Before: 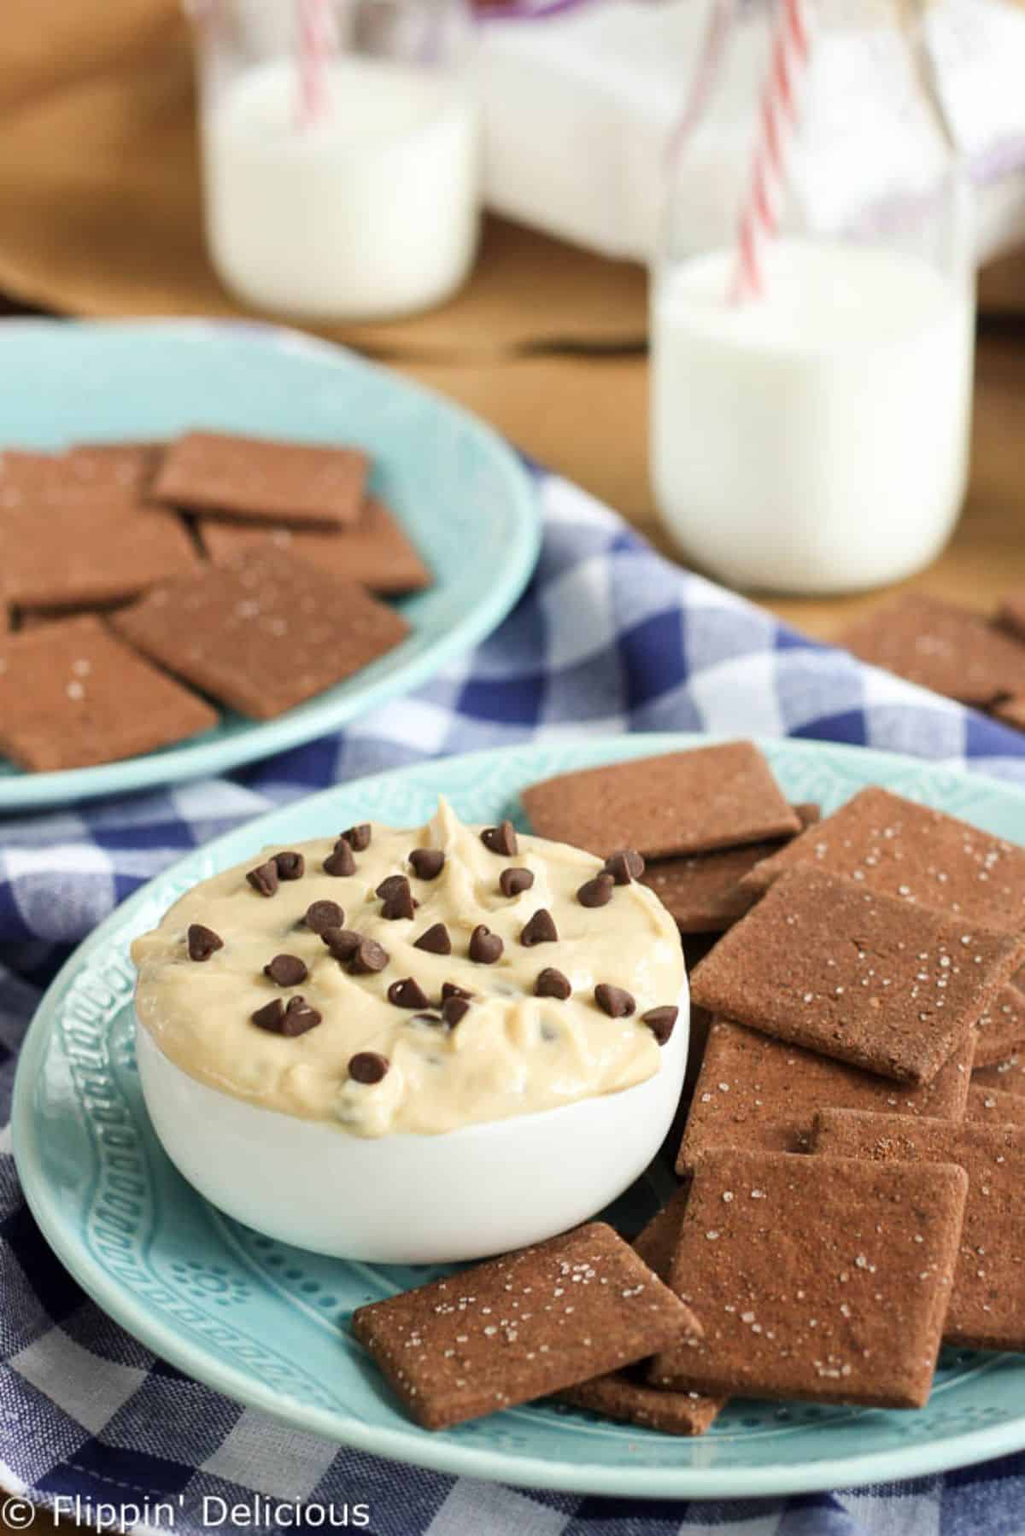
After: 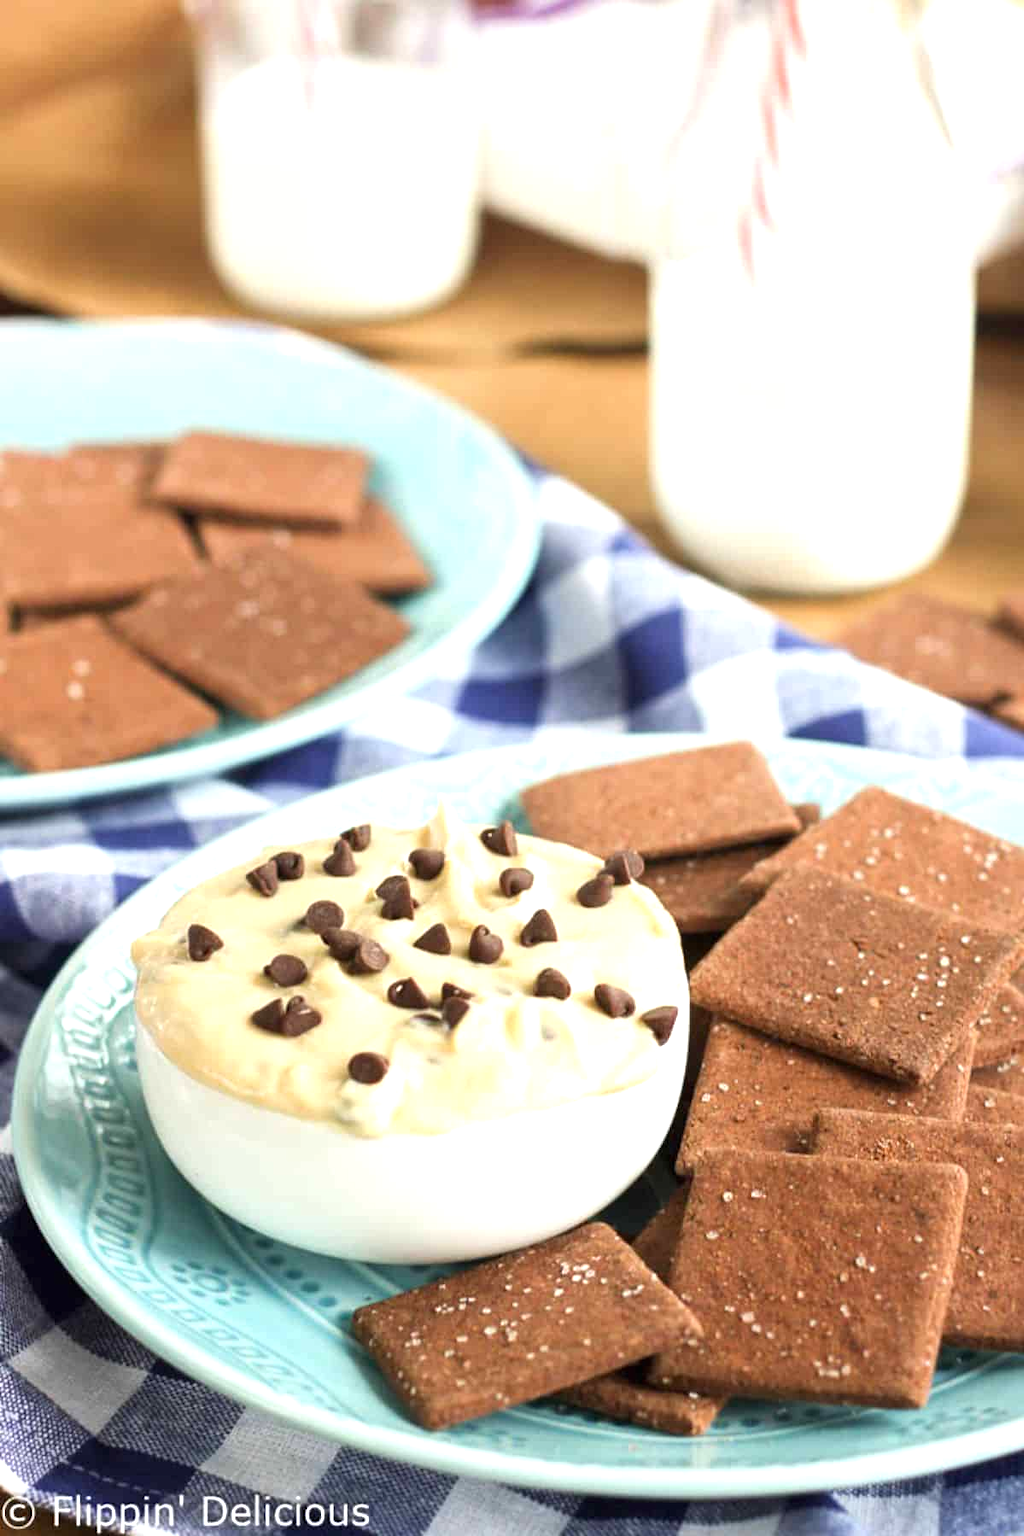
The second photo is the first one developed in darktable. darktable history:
exposure: black level correction 0, exposure 0.69 EV, compensate highlight preservation false
